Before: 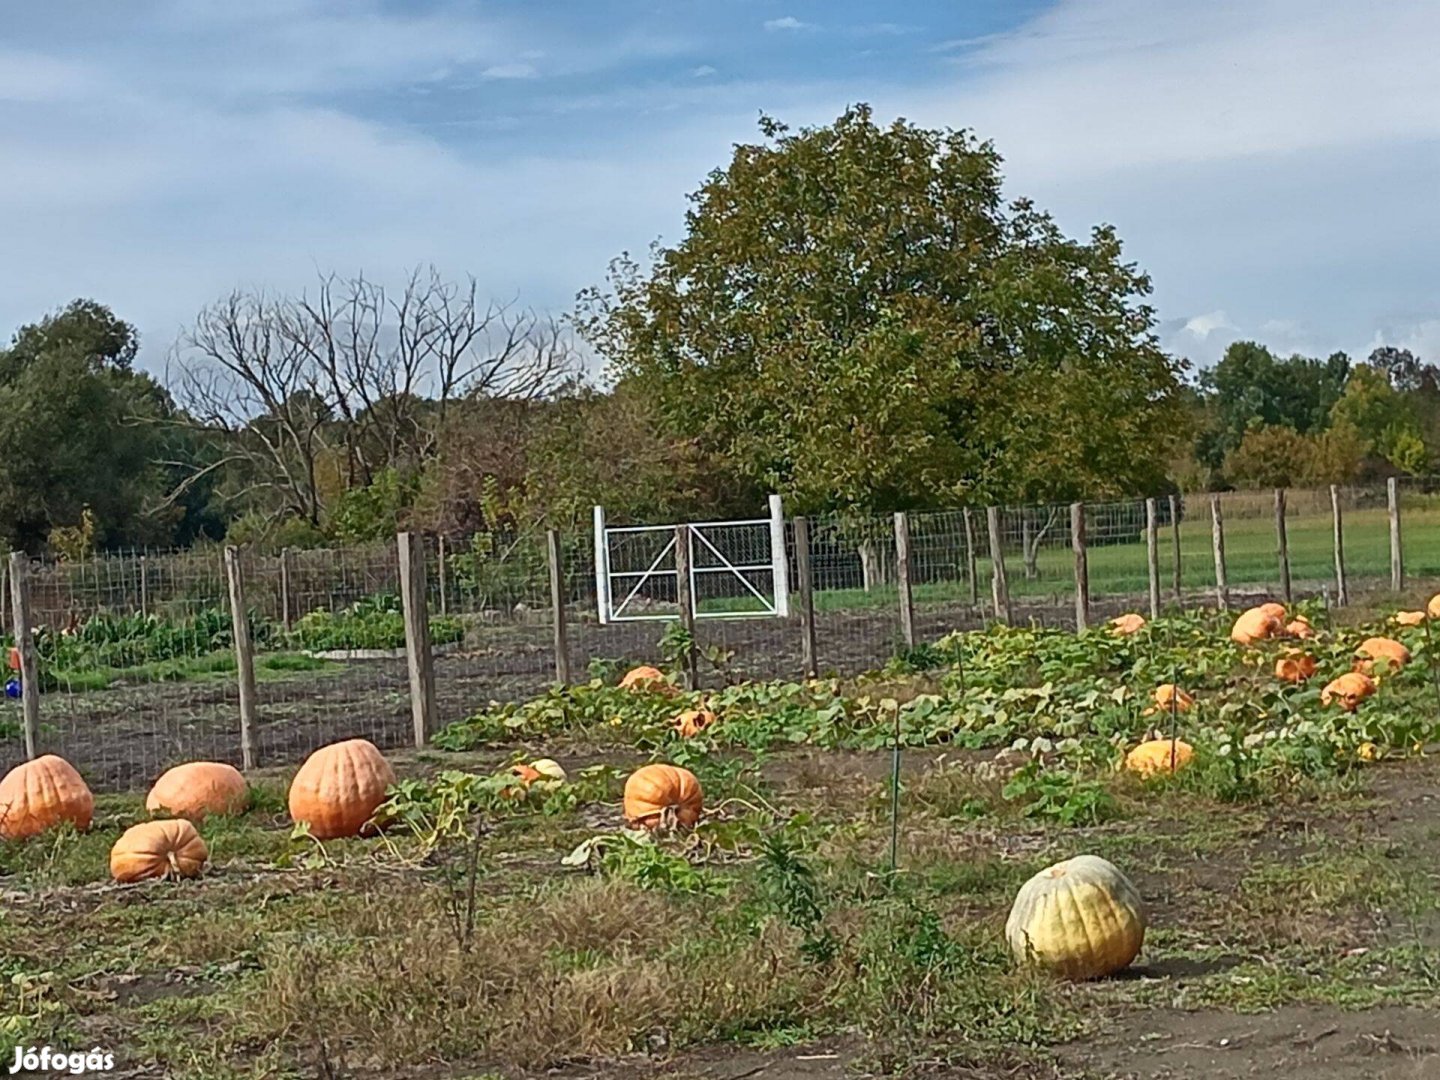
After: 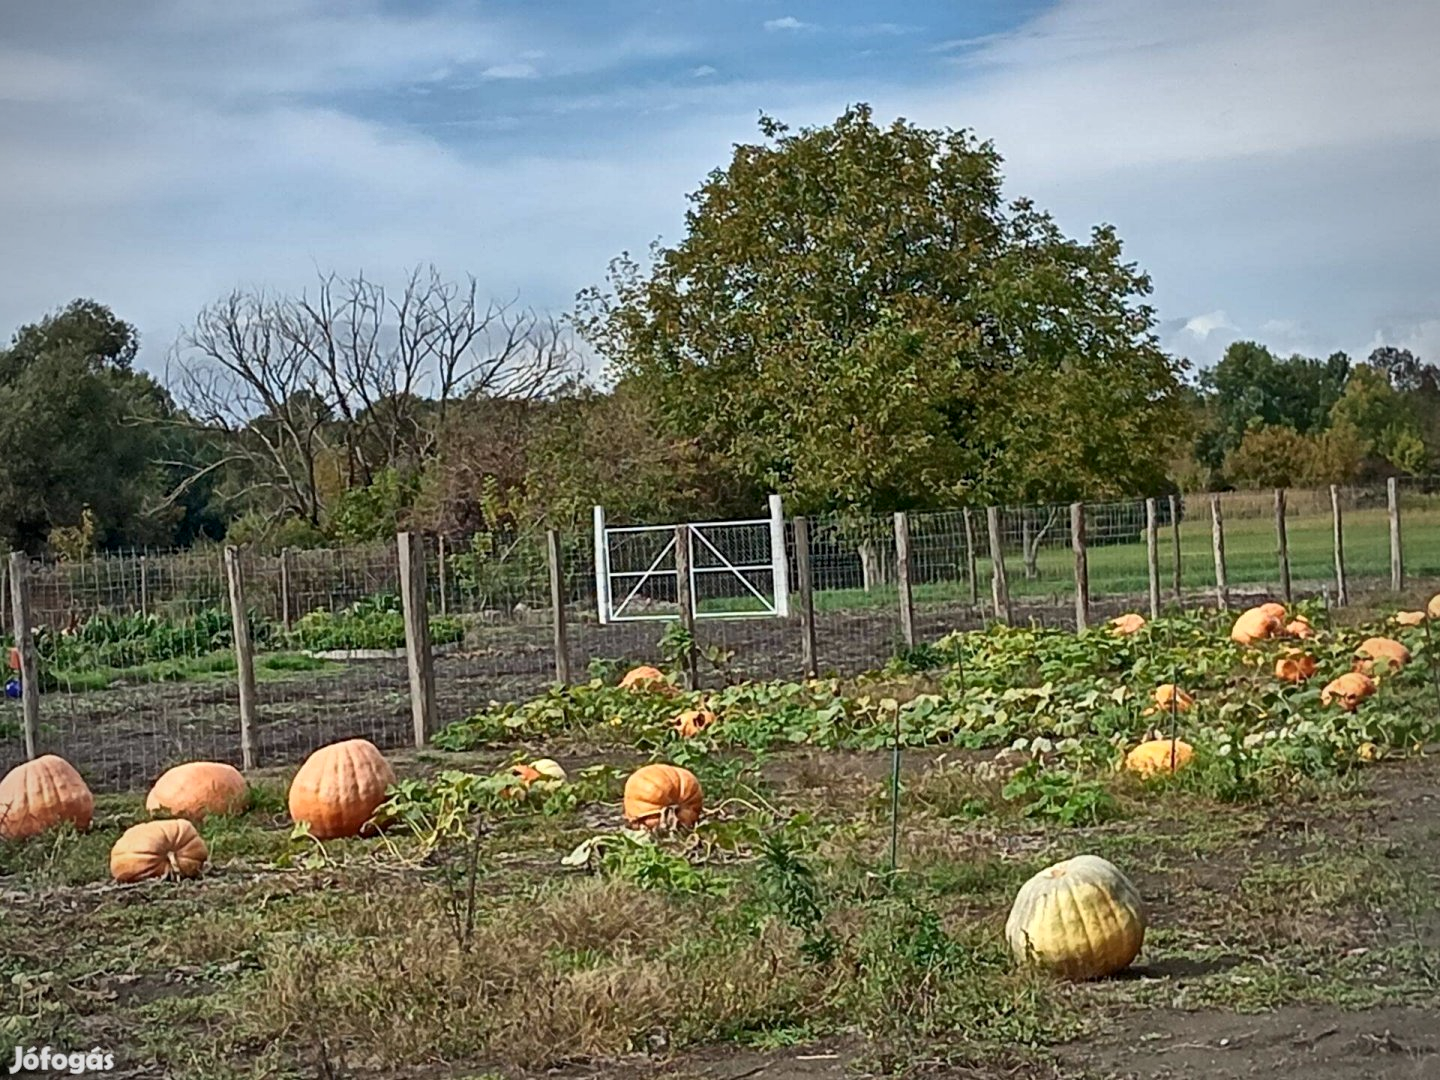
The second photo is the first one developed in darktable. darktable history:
vignetting: fall-off radius 60.92%
local contrast: mode bilateral grid, contrast 20, coarseness 50, detail 130%, midtone range 0.2
